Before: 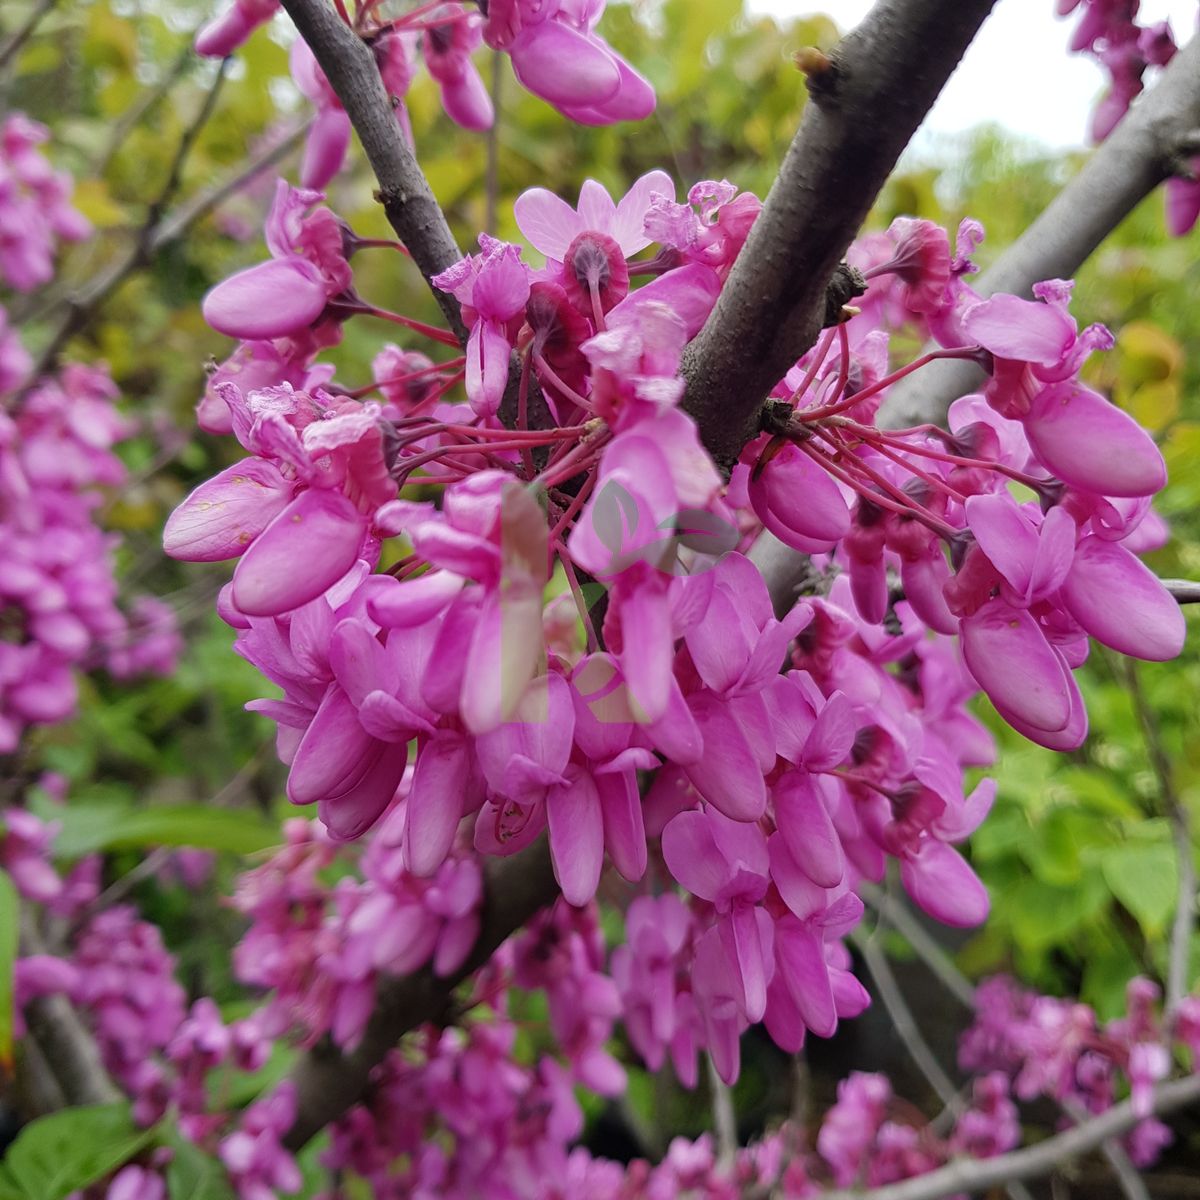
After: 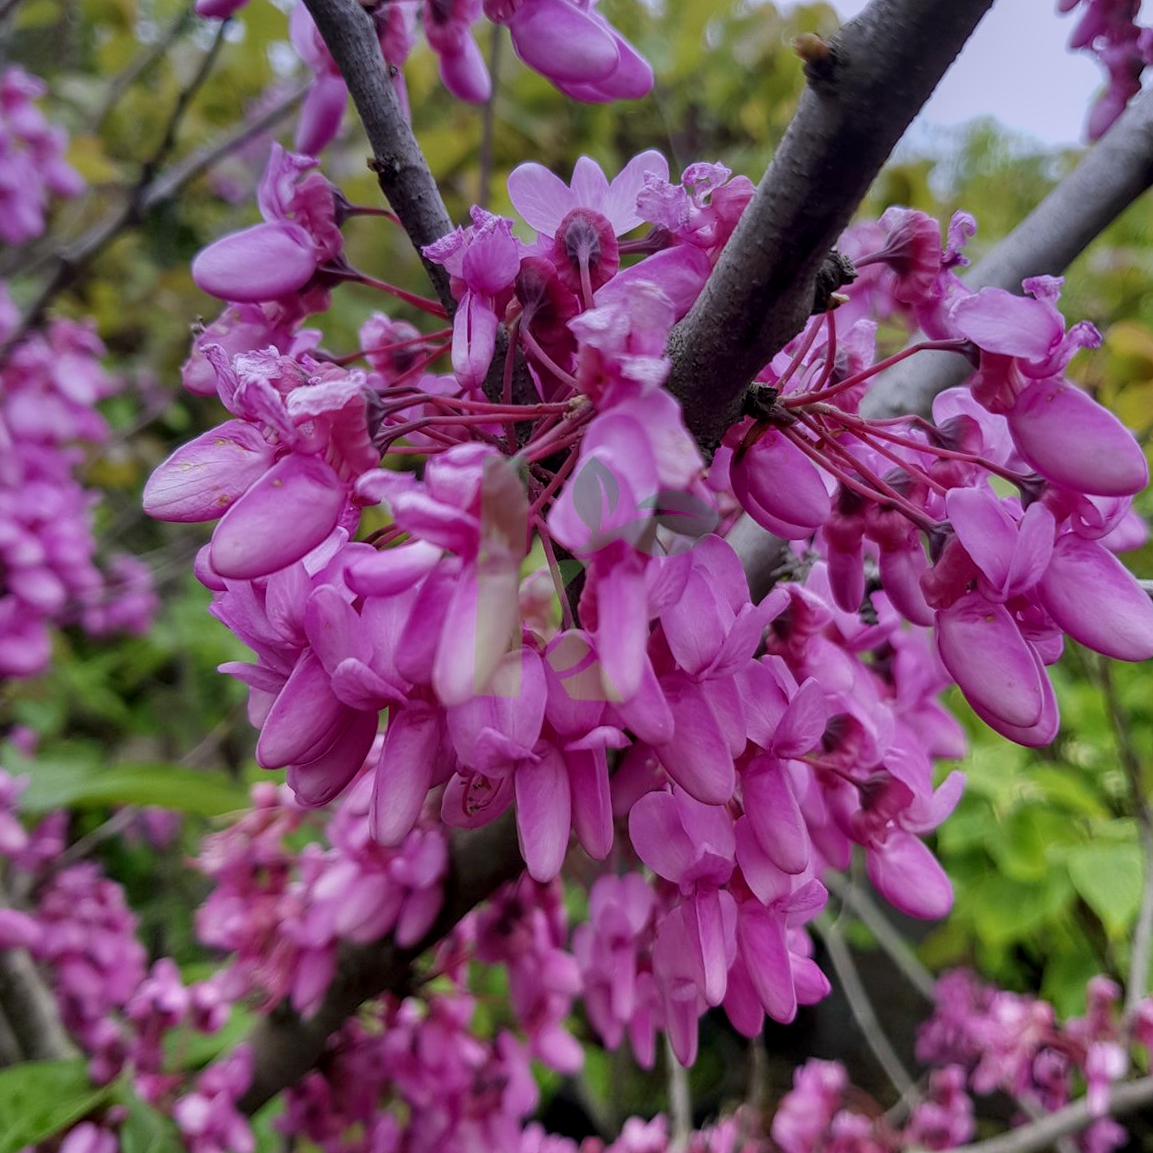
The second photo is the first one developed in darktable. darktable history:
crop and rotate: angle -2.38°
local contrast: on, module defaults
graduated density: hue 238.83°, saturation 50%
